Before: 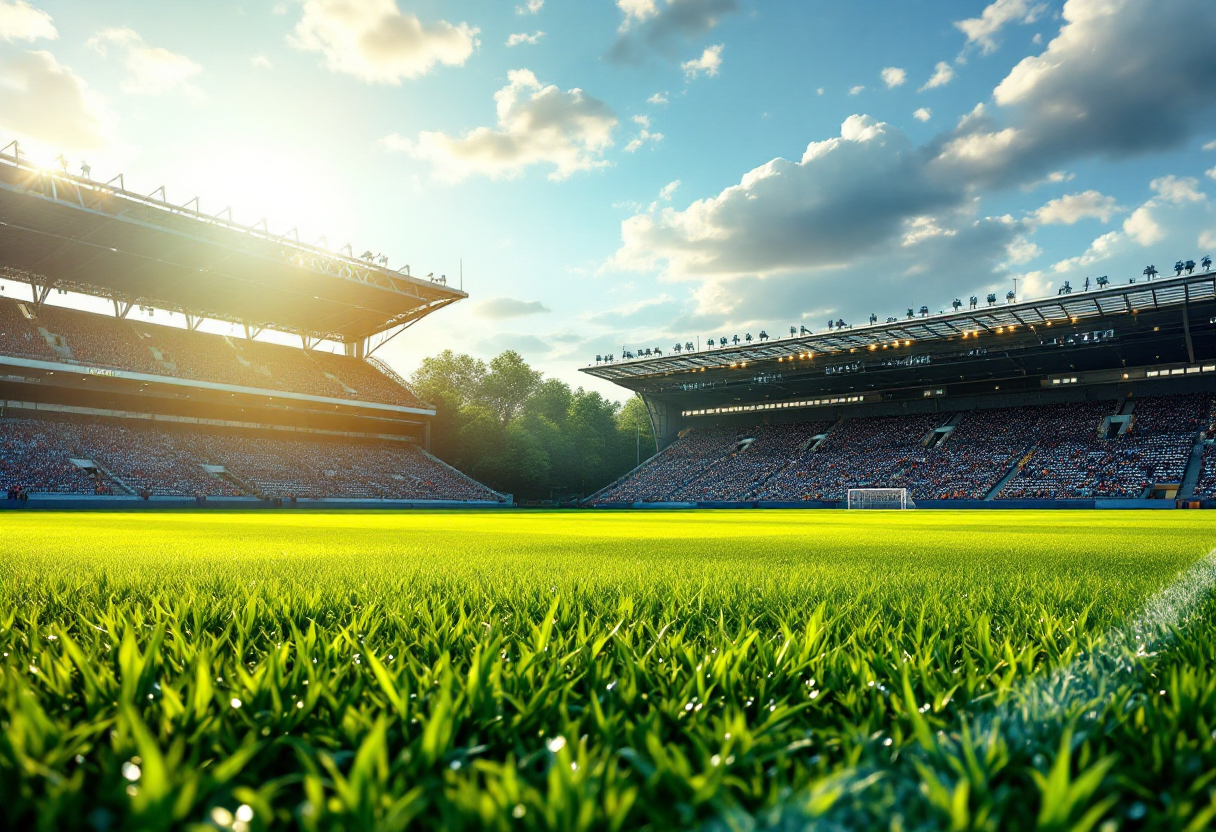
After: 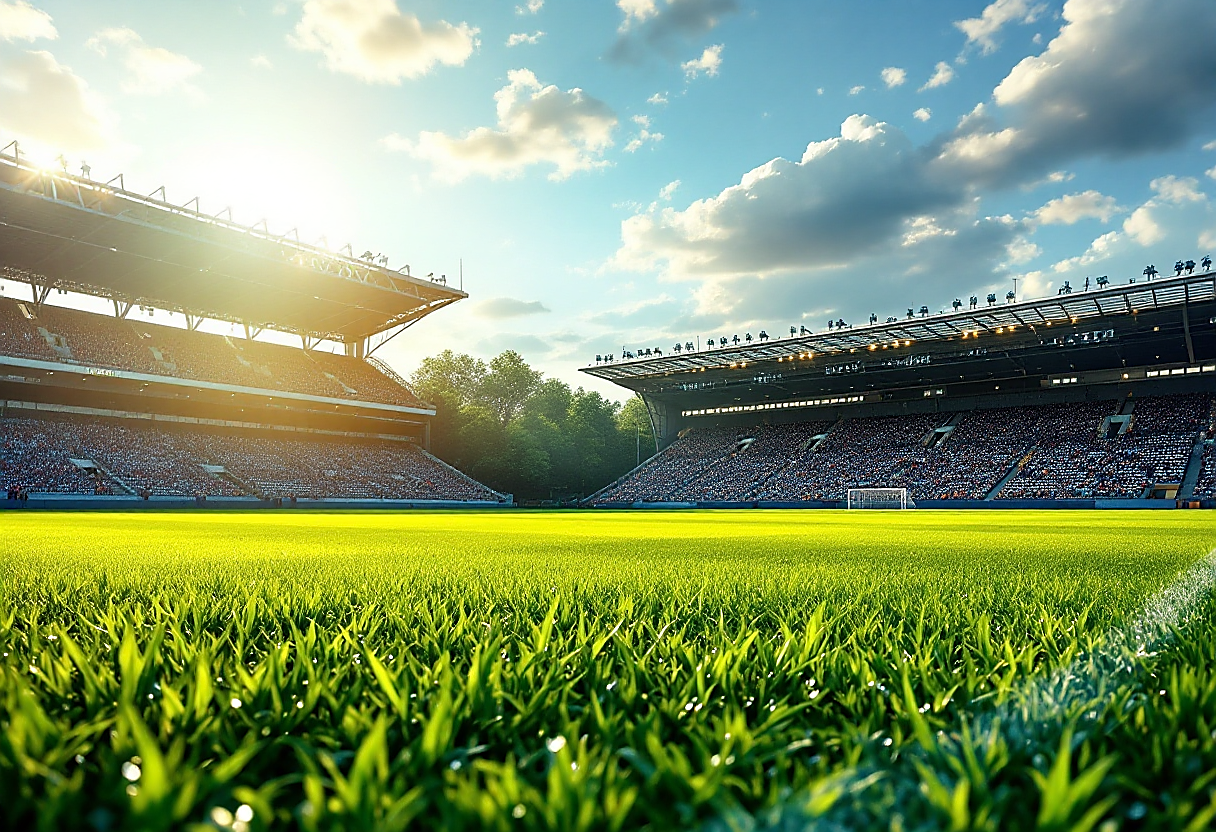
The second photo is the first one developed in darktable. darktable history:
sharpen: radius 1.353, amount 1.263, threshold 0.817
